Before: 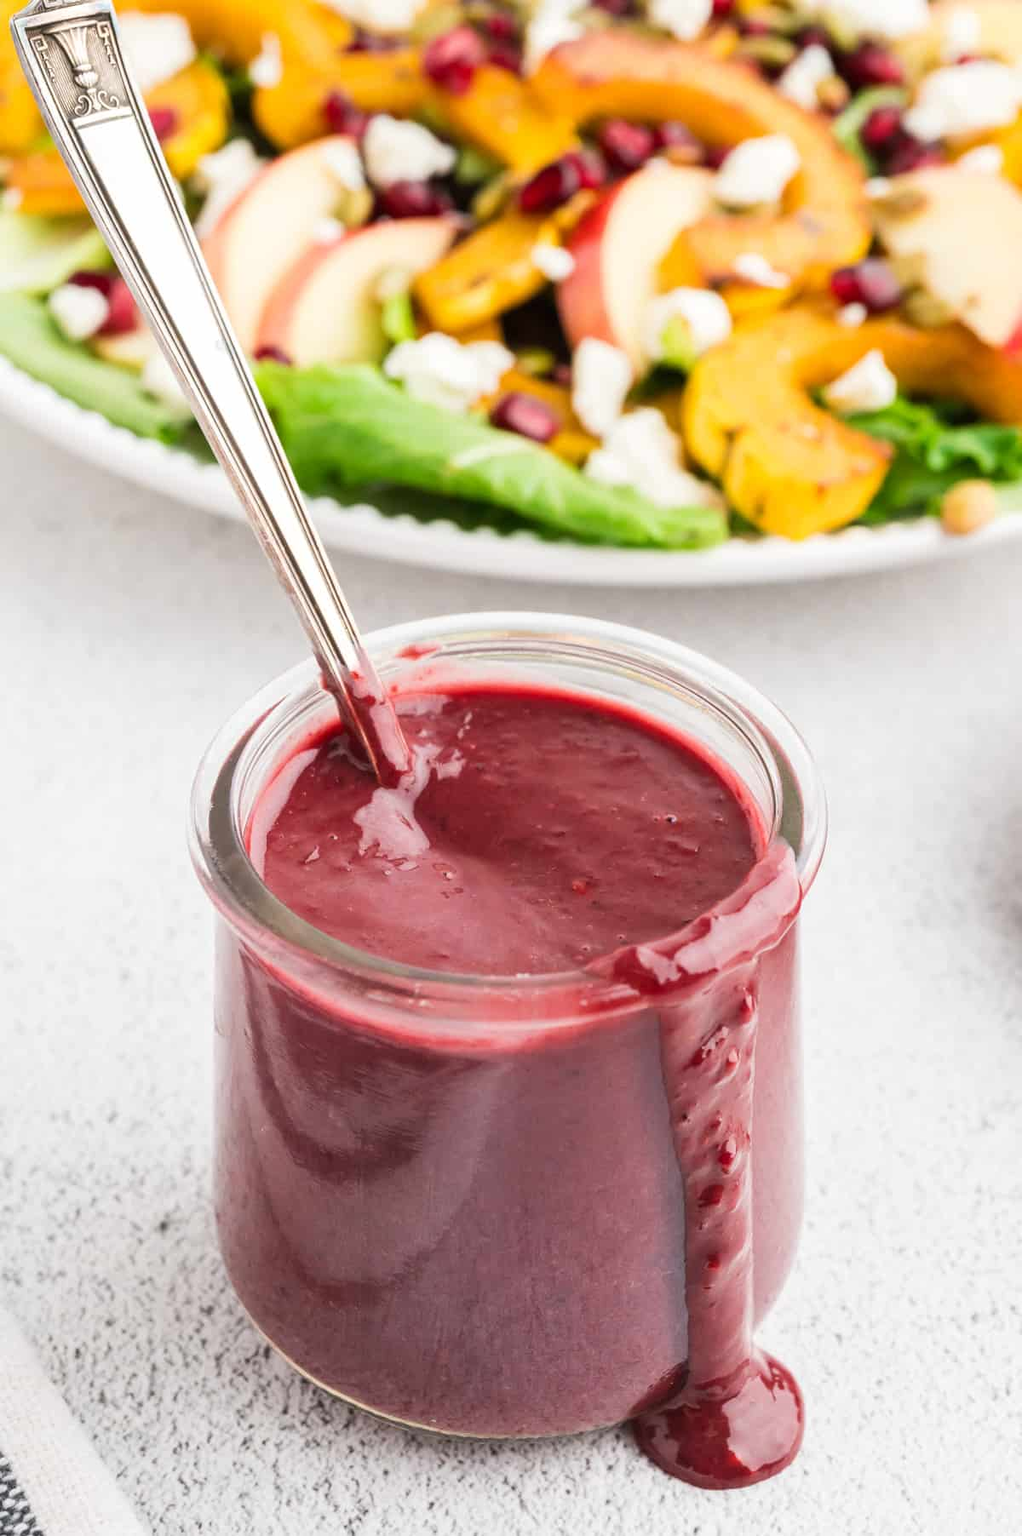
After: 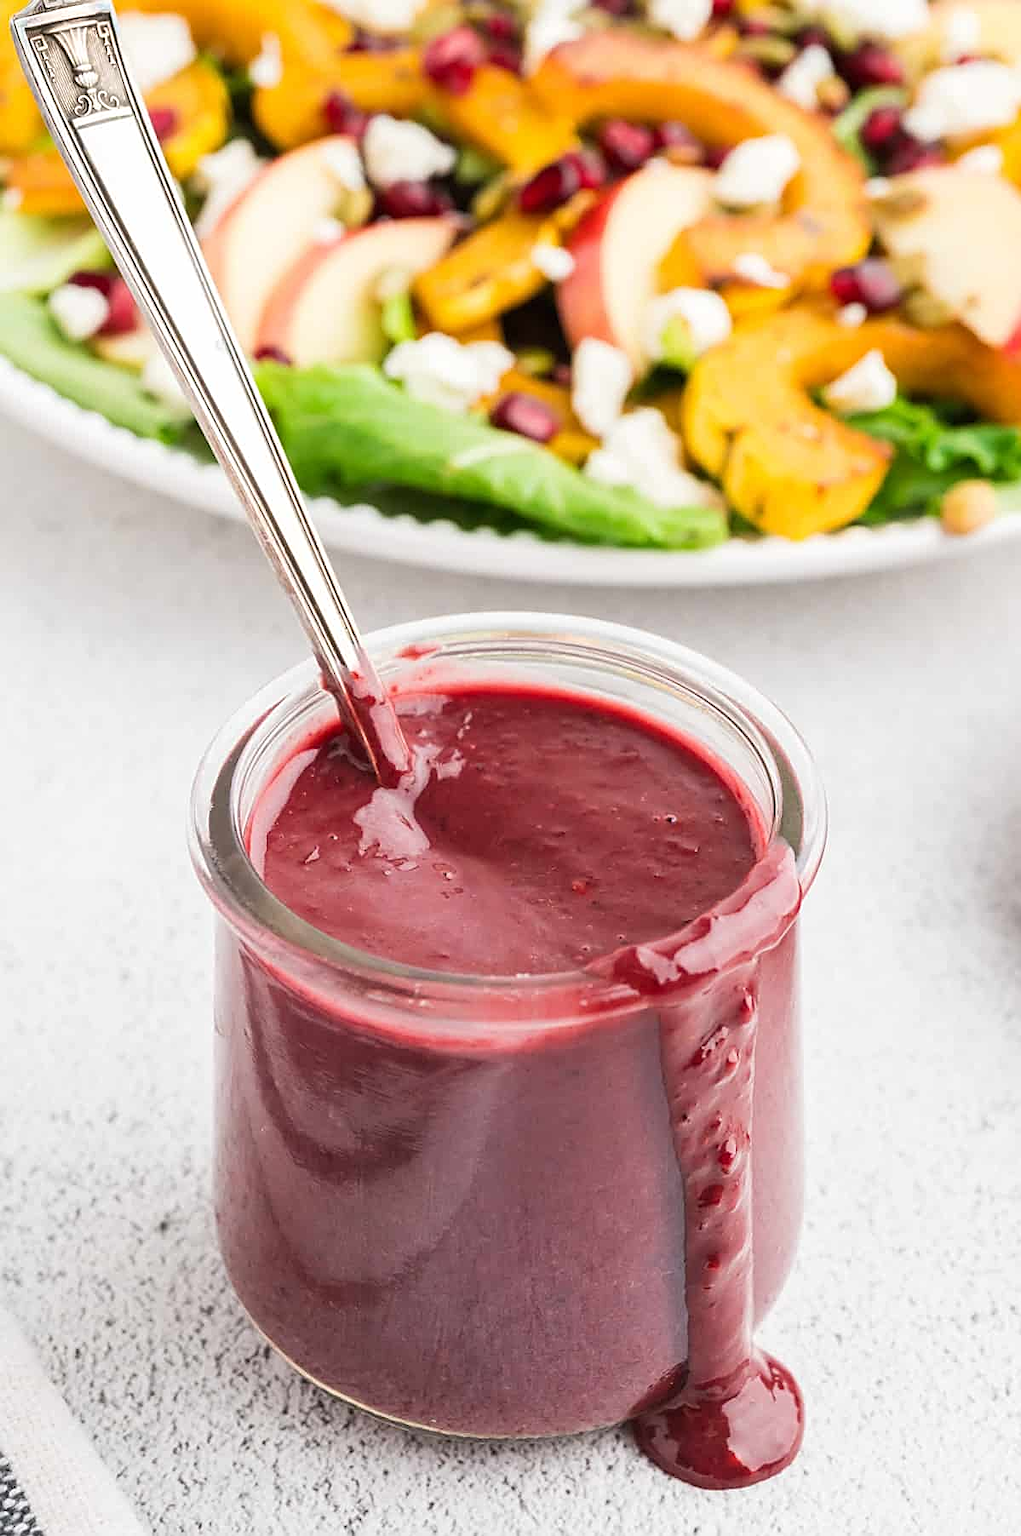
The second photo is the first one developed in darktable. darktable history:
sharpen: amount 0.588
